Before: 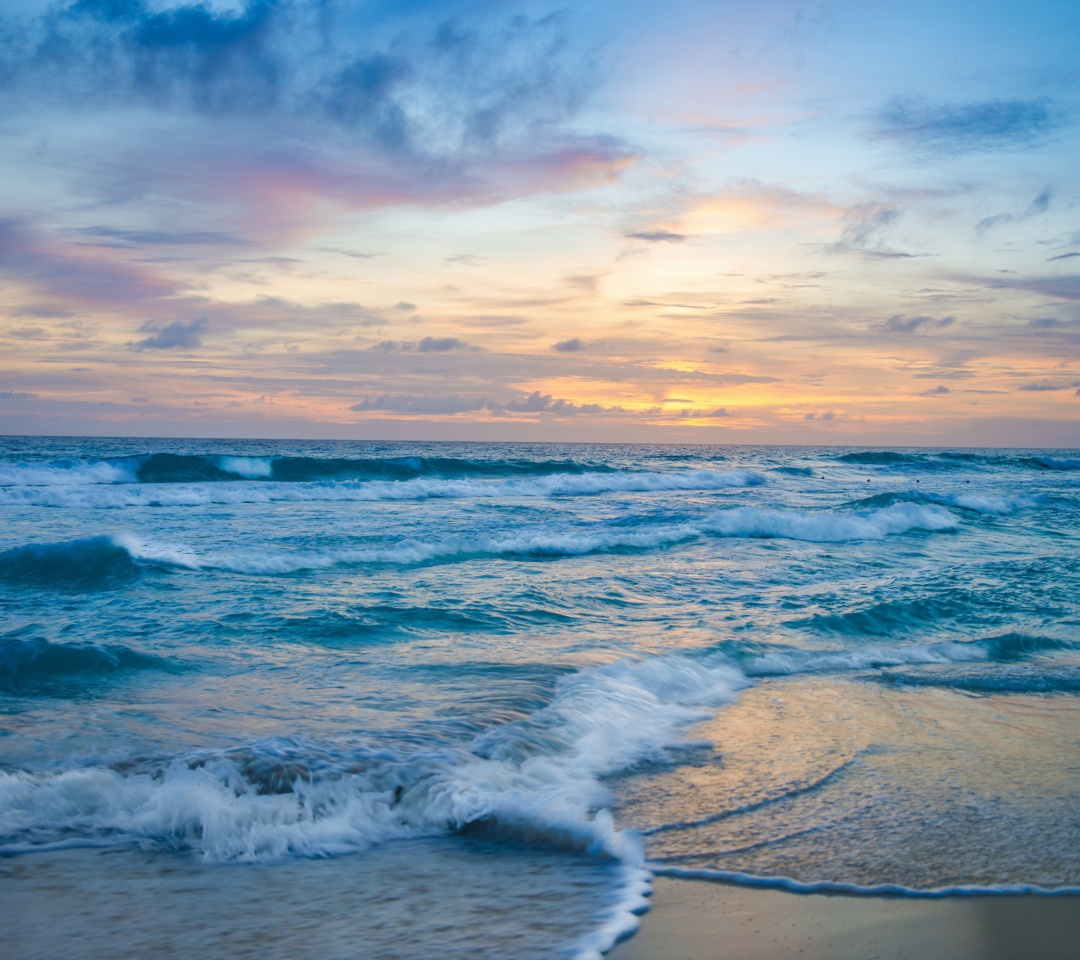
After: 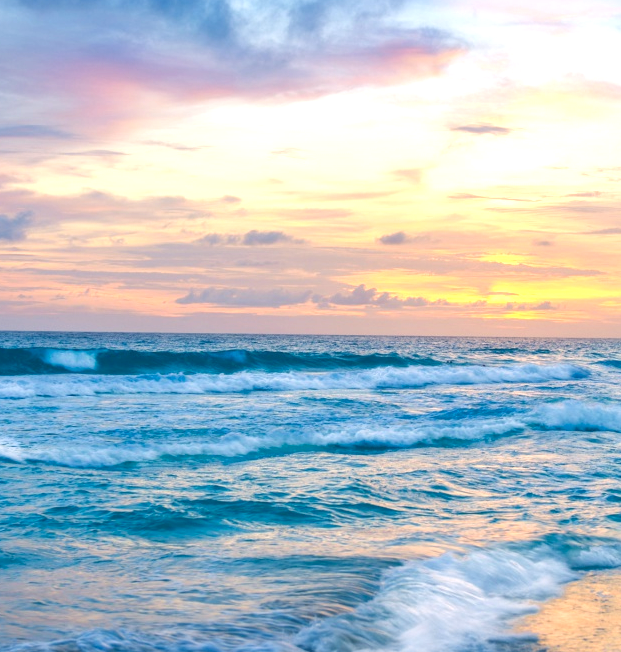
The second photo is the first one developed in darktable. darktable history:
color balance rgb: highlights gain › chroma 3.283%, highlights gain › hue 54.87°, perceptual saturation grading › global saturation -3.596%, perceptual brilliance grading › global brilliance 18.035%, global vibrance 20%
crop: left 16.225%, top 11.229%, right 26.262%, bottom 20.822%
